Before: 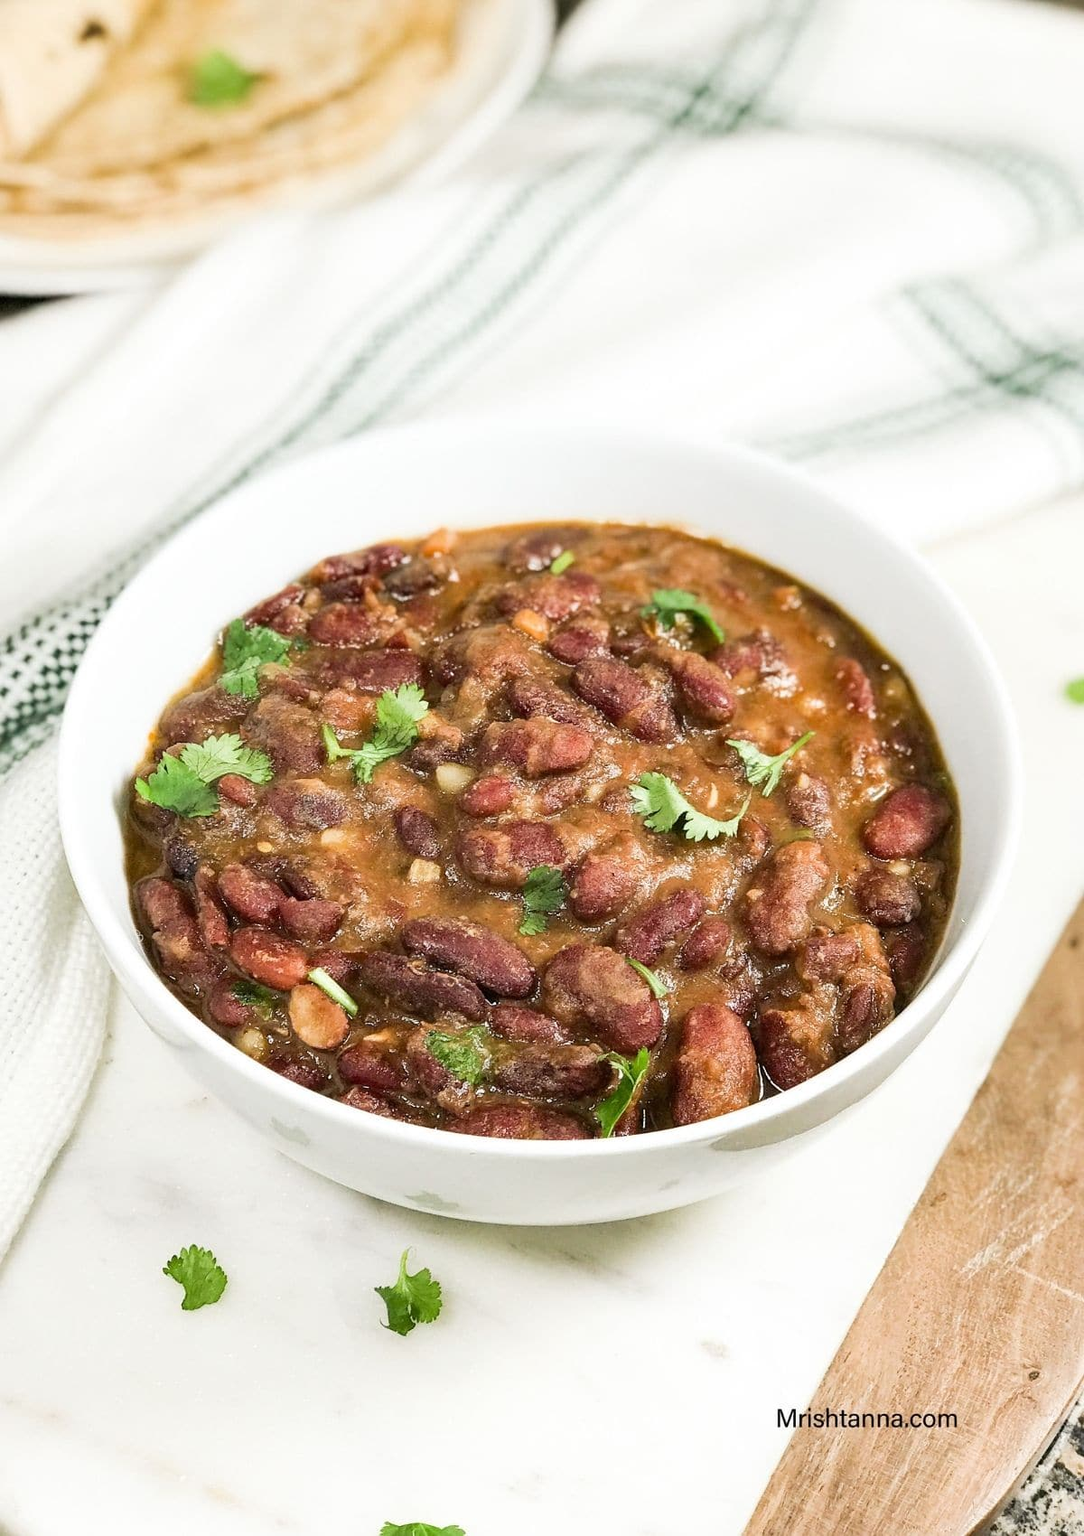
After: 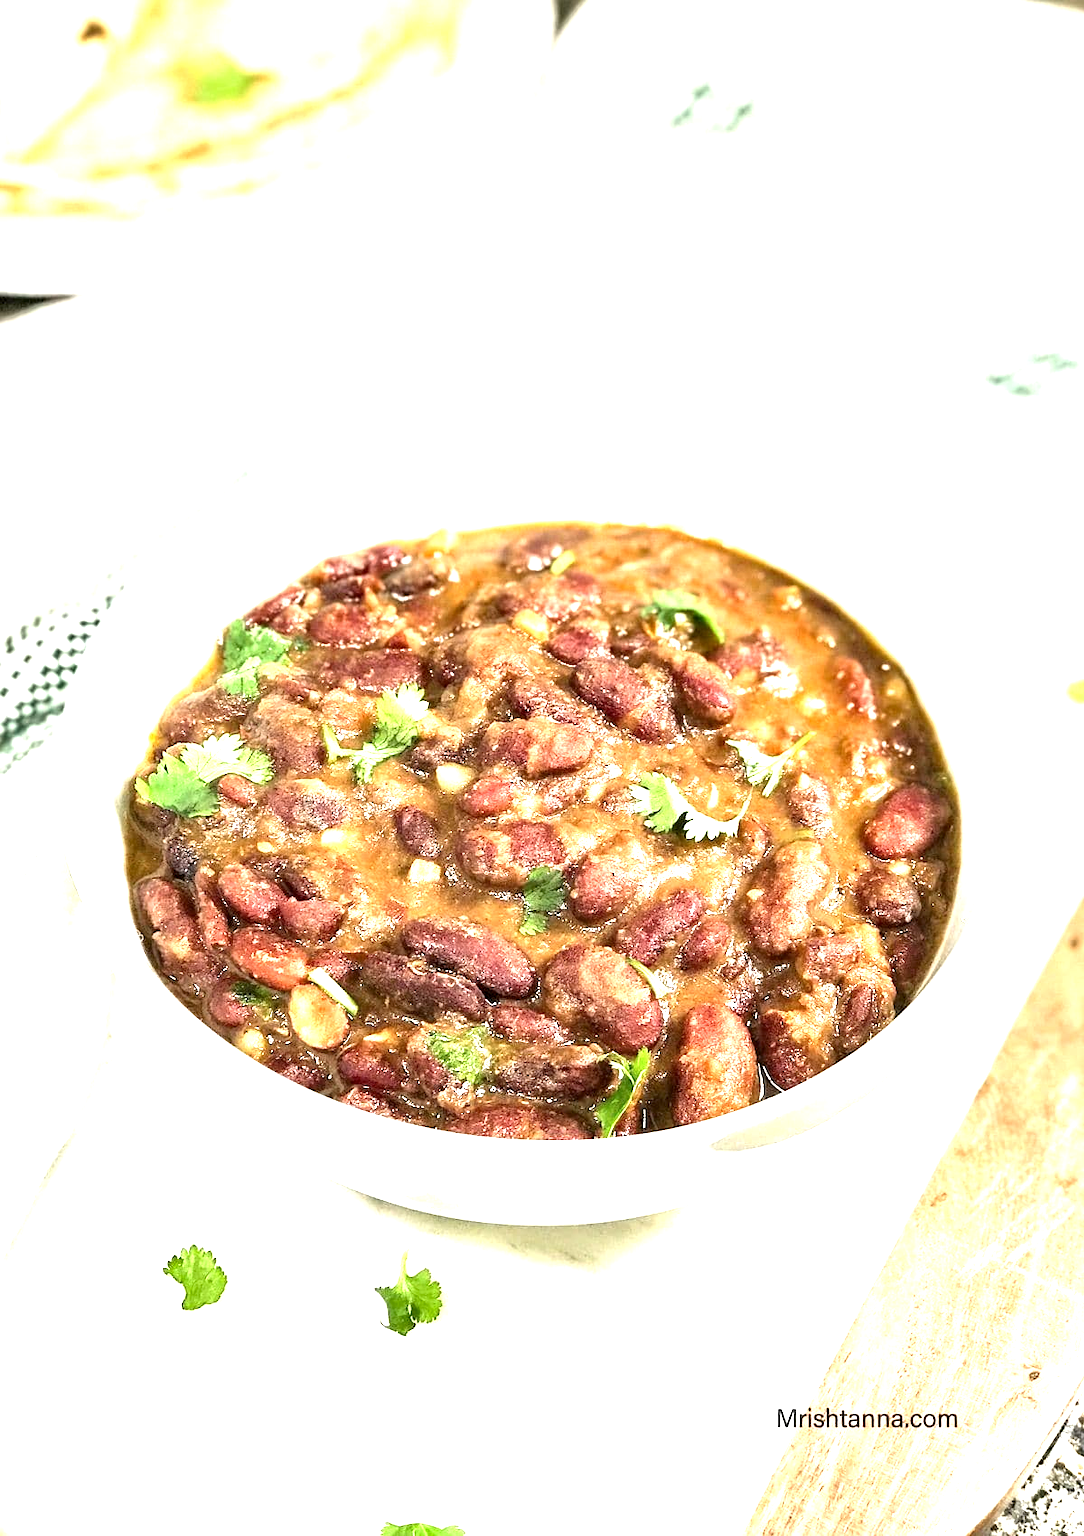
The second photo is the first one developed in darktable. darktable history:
contrast equalizer: y [[0.601, 0.6, 0.598, 0.598, 0.6, 0.601], [0.5 ×6], [0.5 ×6], [0 ×6], [0 ×6]], mix 0.315
exposure: black level correction 0, exposure 1.386 EV, compensate highlight preservation false
